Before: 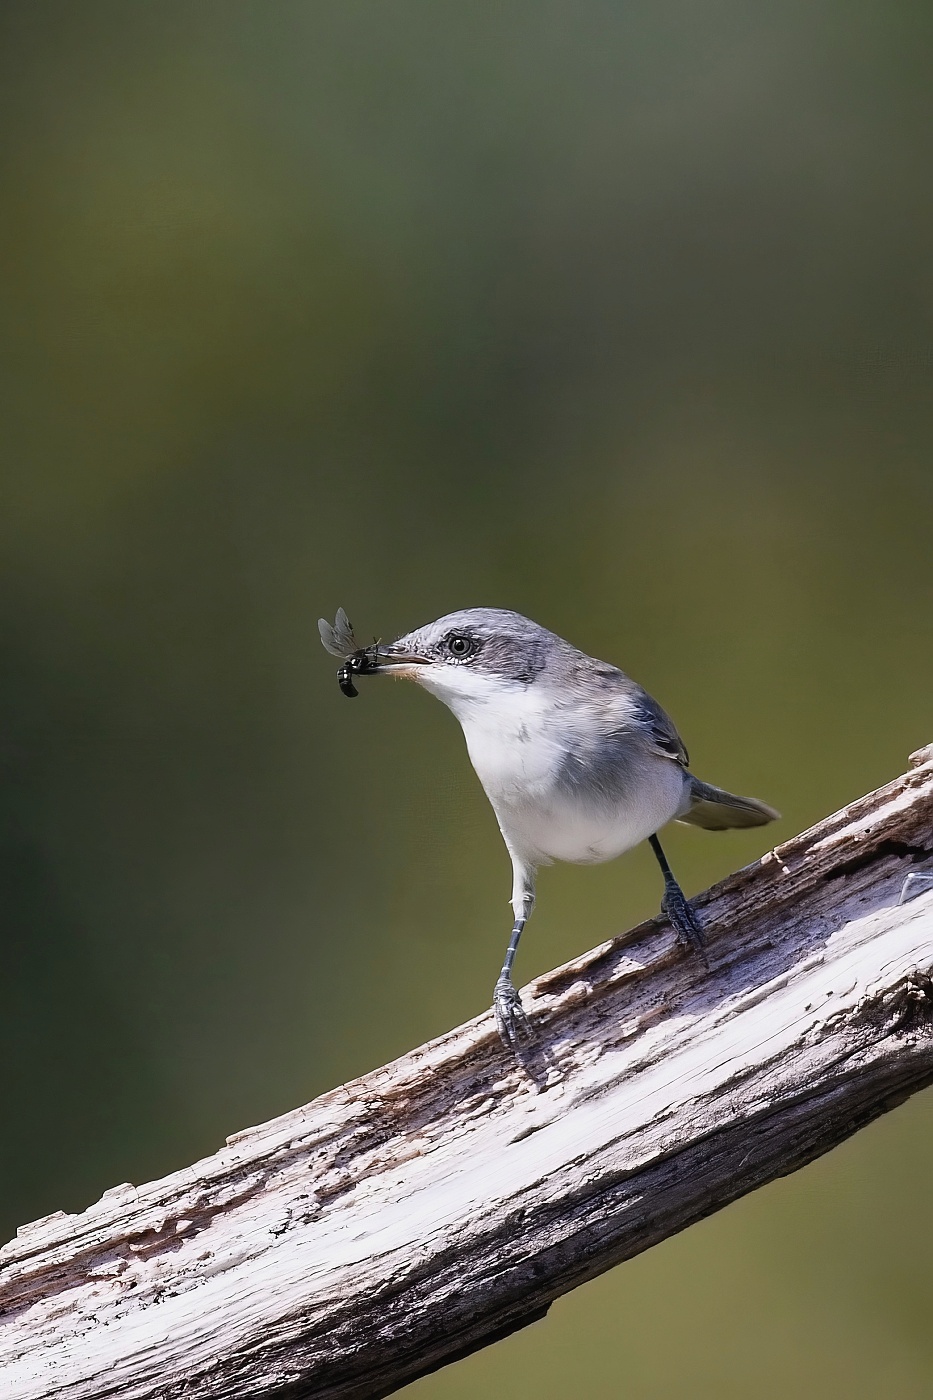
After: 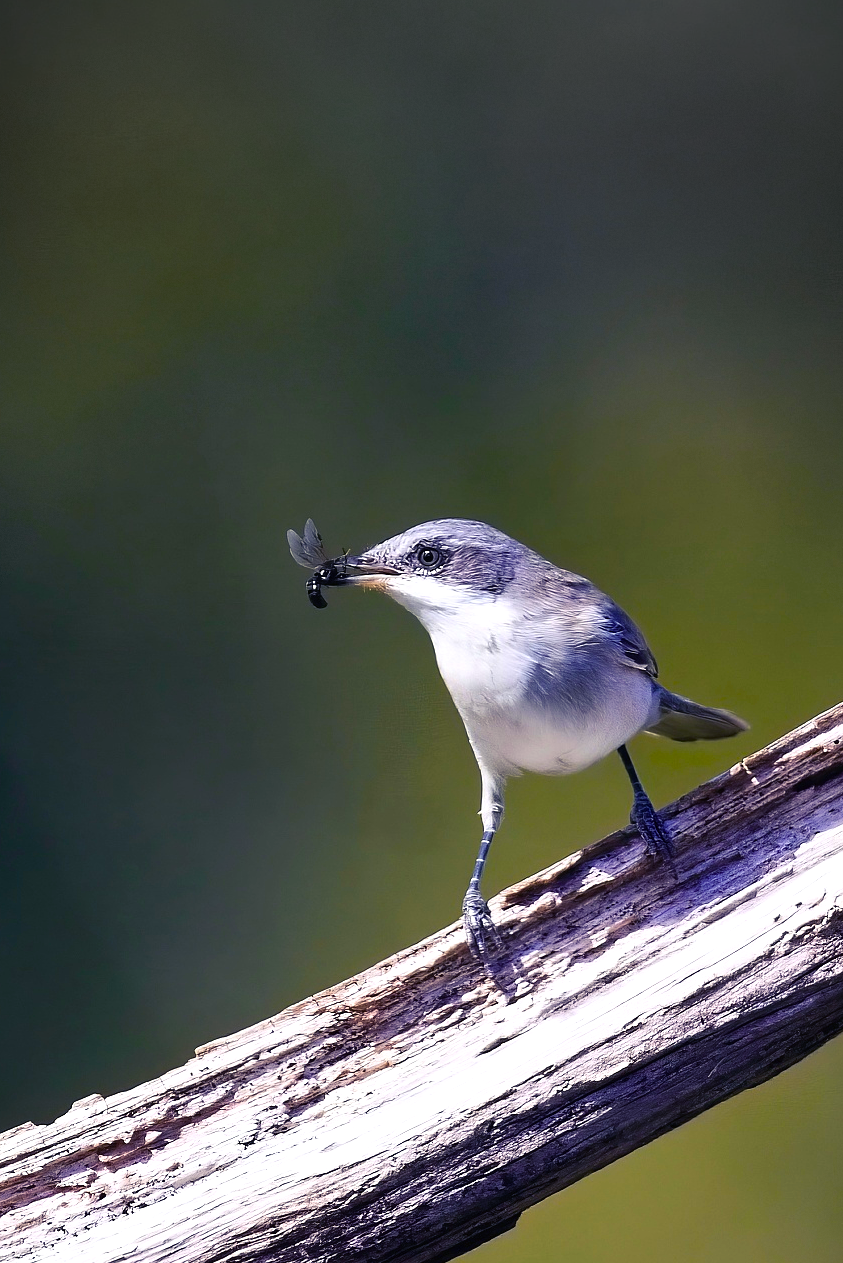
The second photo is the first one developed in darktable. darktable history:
color balance rgb: shadows lift › luminance -28.578%, shadows lift › chroma 14.852%, shadows lift › hue 269.77°, linear chroma grading › global chroma 15.117%, perceptual saturation grading › global saturation 25.845%, perceptual brilliance grading › global brilliance 1.519%, perceptual brilliance grading › highlights 7.695%, perceptual brilliance grading › shadows -3.568%, global vibrance 20%
tone equalizer: on, module defaults
crop: left 3.418%, top 6.382%, right 6.147%, bottom 3.337%
vignetting: fall-off radius 60.51%, center (-0.026, 0.397), dithering 8-bit output
